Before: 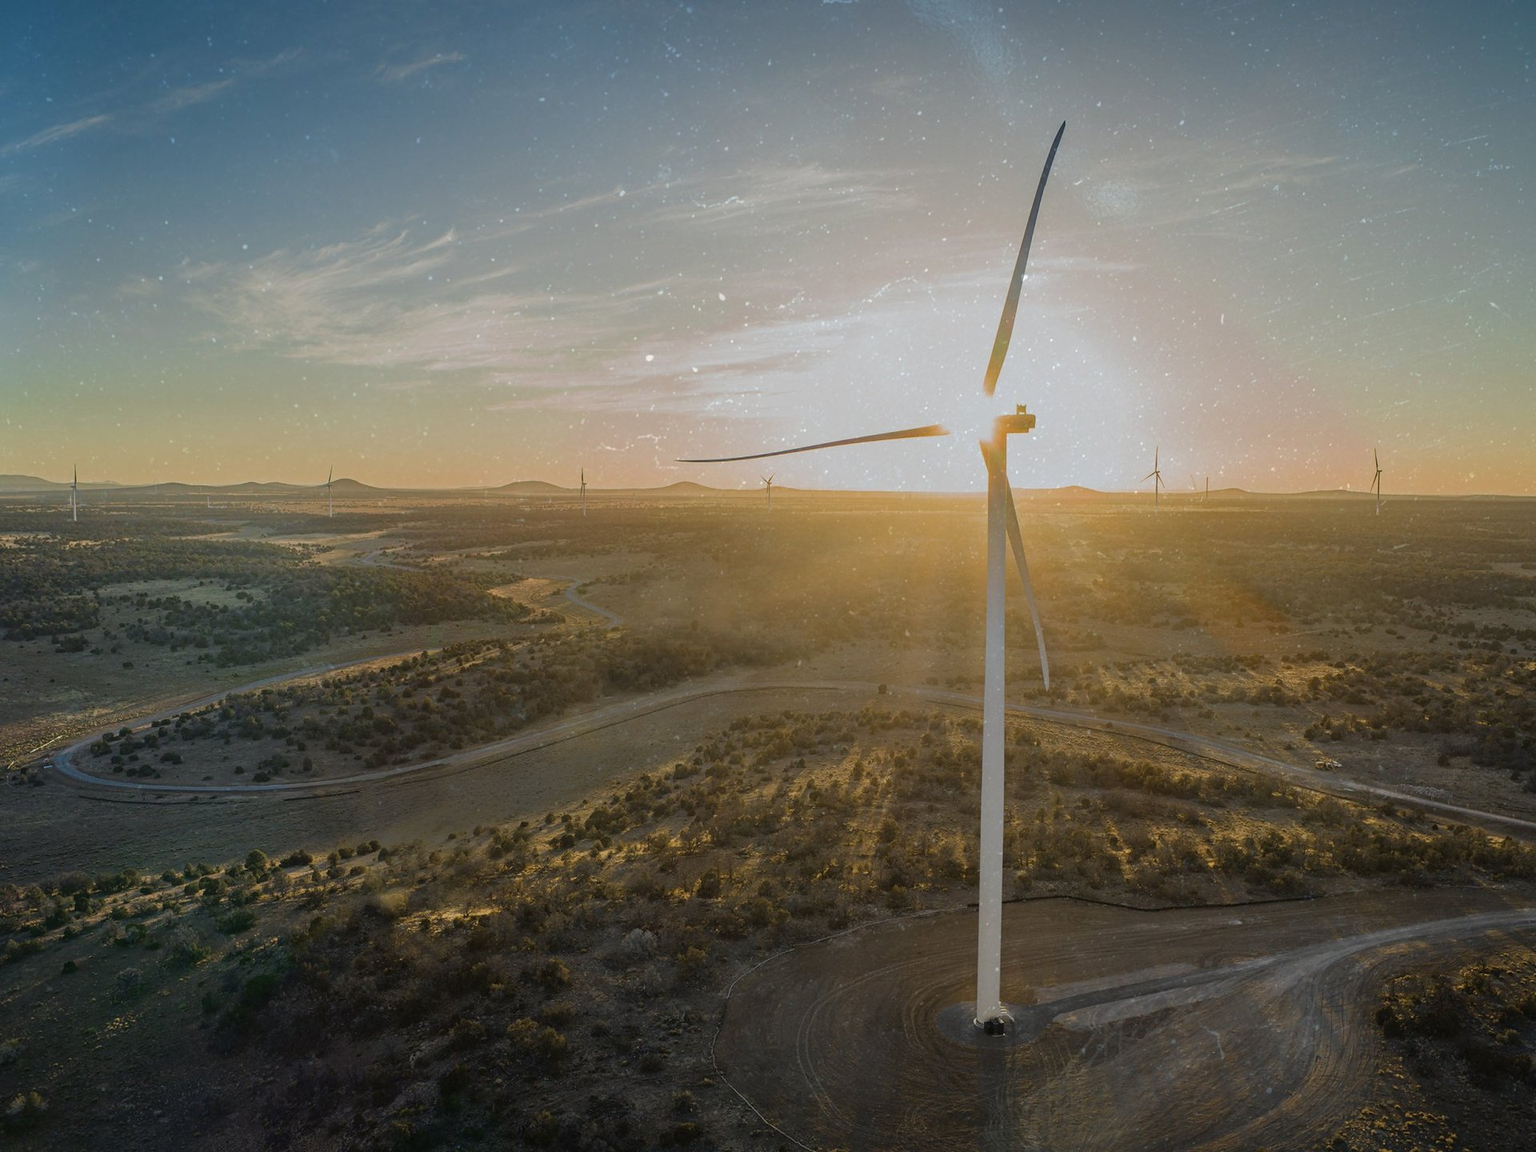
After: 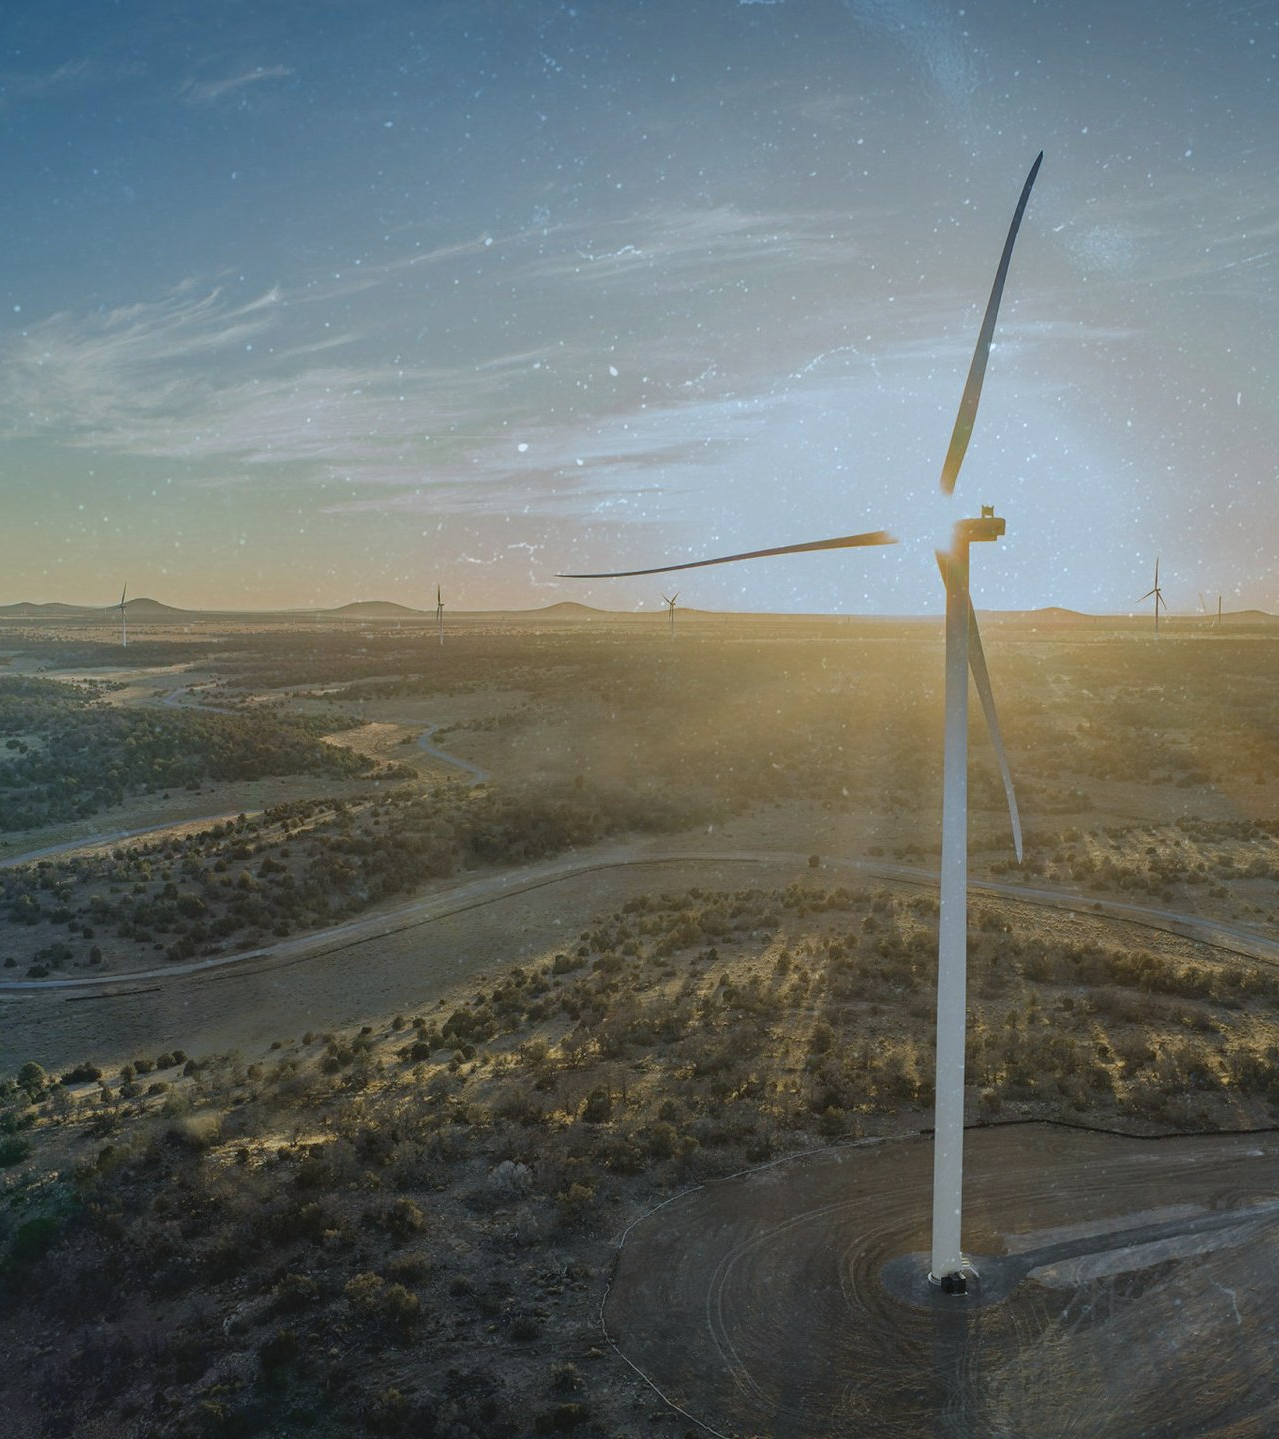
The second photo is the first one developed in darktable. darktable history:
crop and rotate: left 15.055%, right 18.278%
local contrast: mode bilateral grid, contrast 20, coarseness 50, detail 120%, midtone range 0.2
color calibration: illuminant F (fluorescent), F source F9 (Cool White Deluxe 4150 K) – high CRI, x 0.374, y 0.373, temperature 4158.34 K
contrast brightness saturation: contrast -0.1, saturation -0.1
